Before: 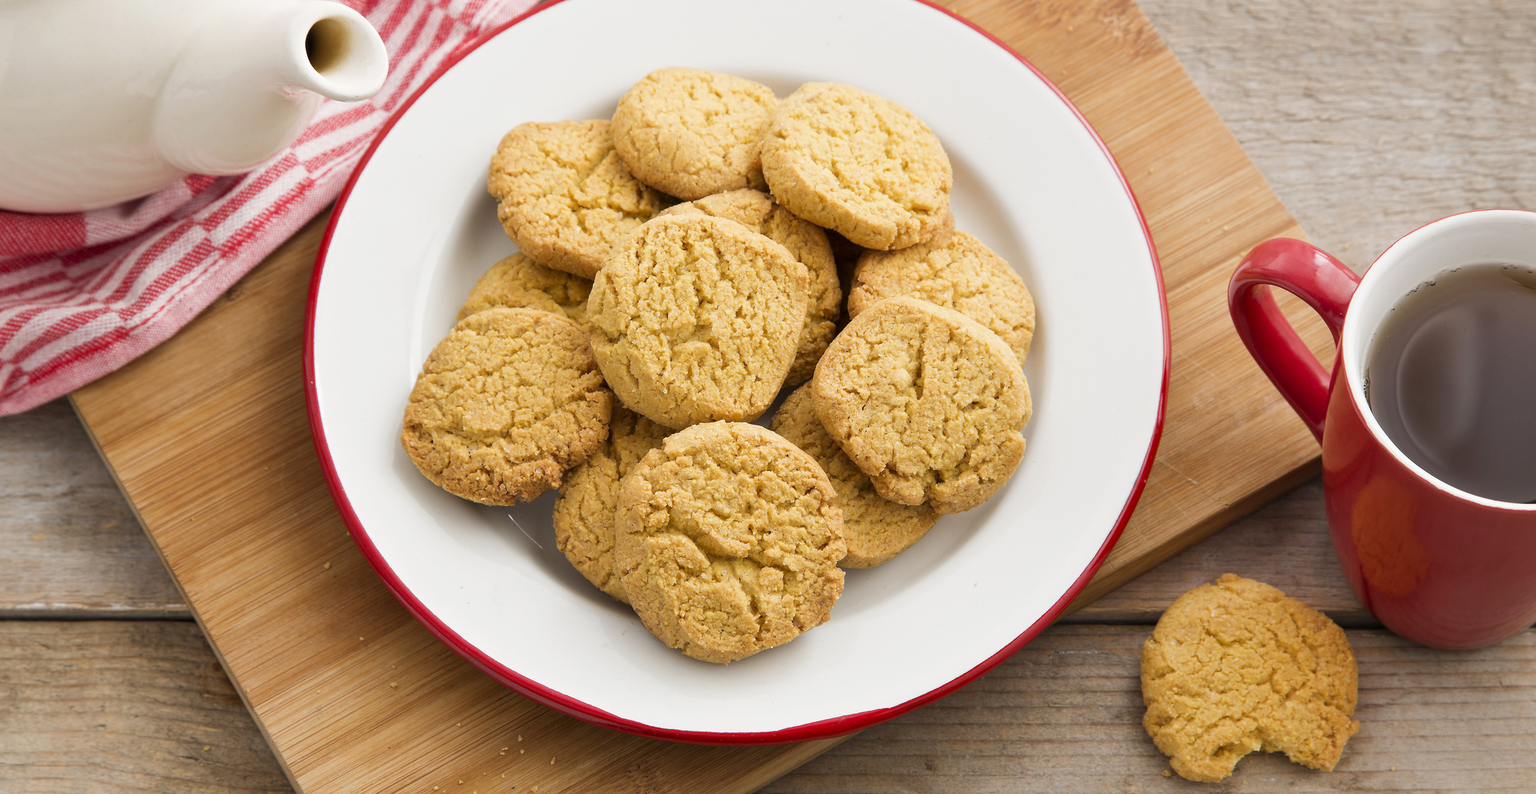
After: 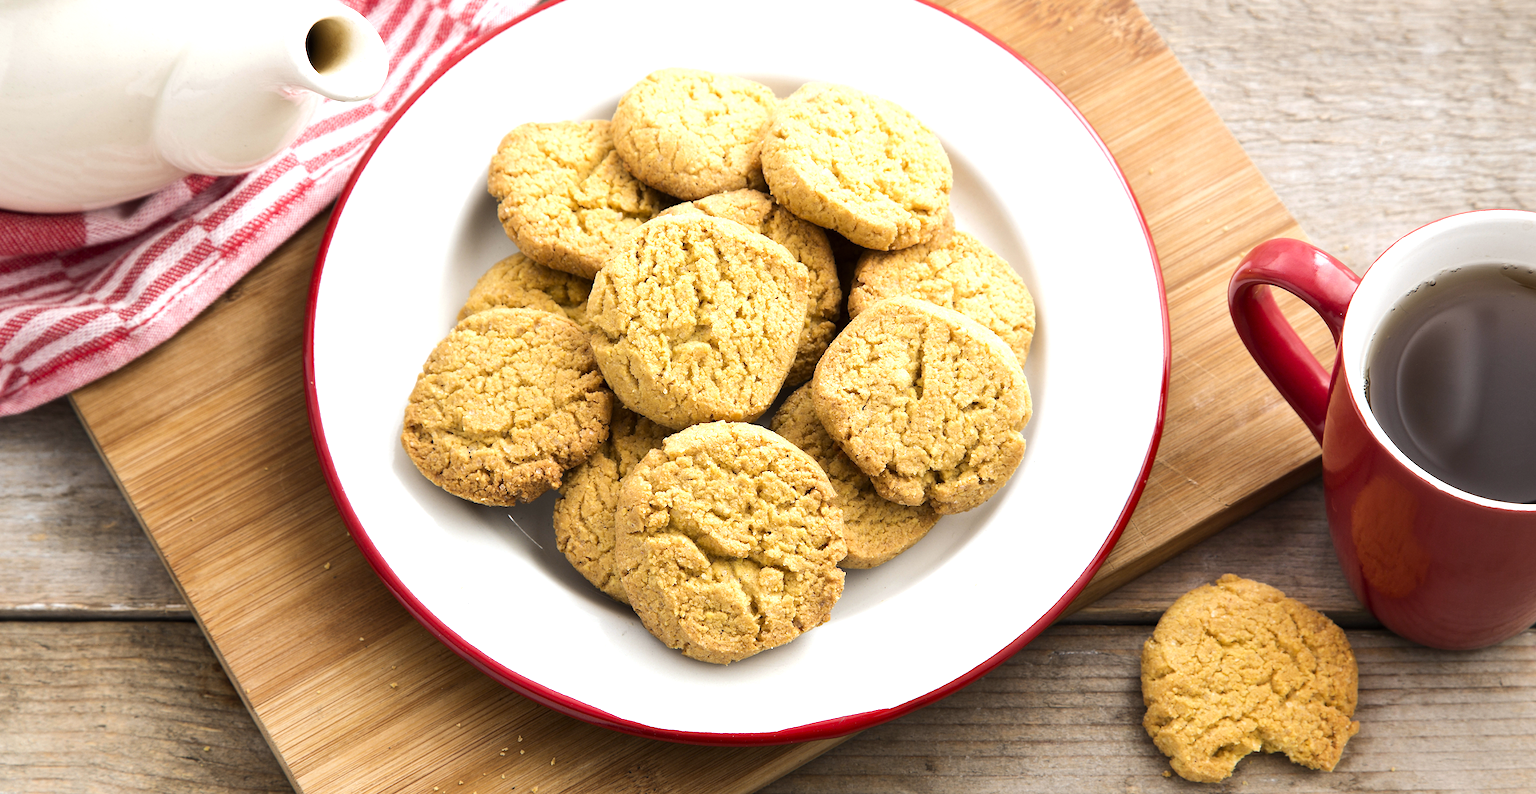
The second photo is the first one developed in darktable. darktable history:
white balance: red 0.988, blue 1.017
tone equalizer: -8 EV -0.75 EV, -7 EV -0.7 EV, -6 EV -0.6 EV, -5 EV -0.4 EV, -3 EV 0.4 EV, -2 EV 0.6 EV, -1 EV 0.7 EV, +0 EV 0.75 EV, edges refinement/feathering 500, mask exposure compensation -1.57 EV, preserve details no
